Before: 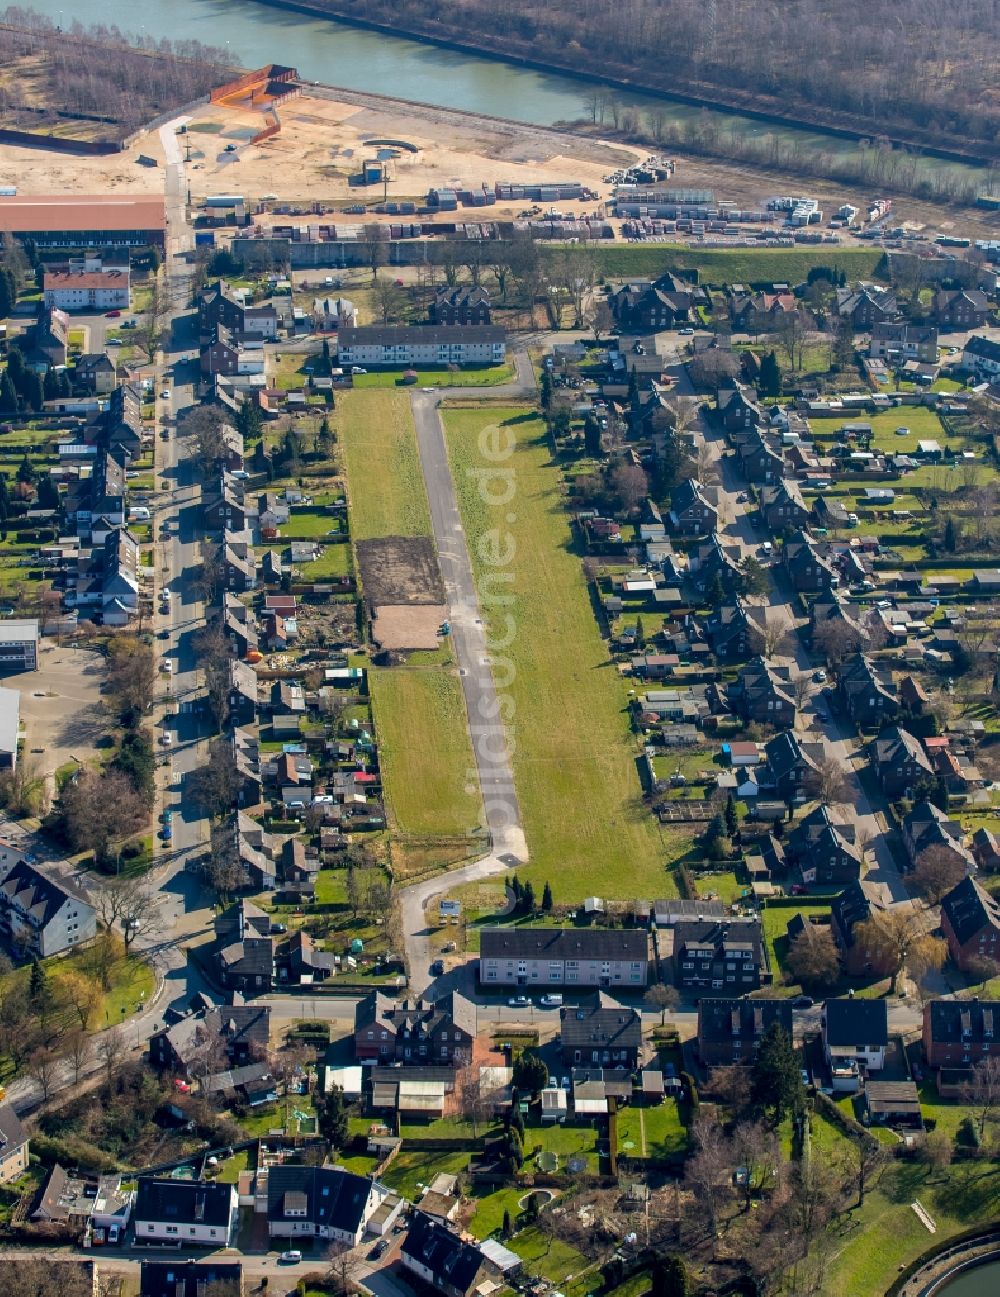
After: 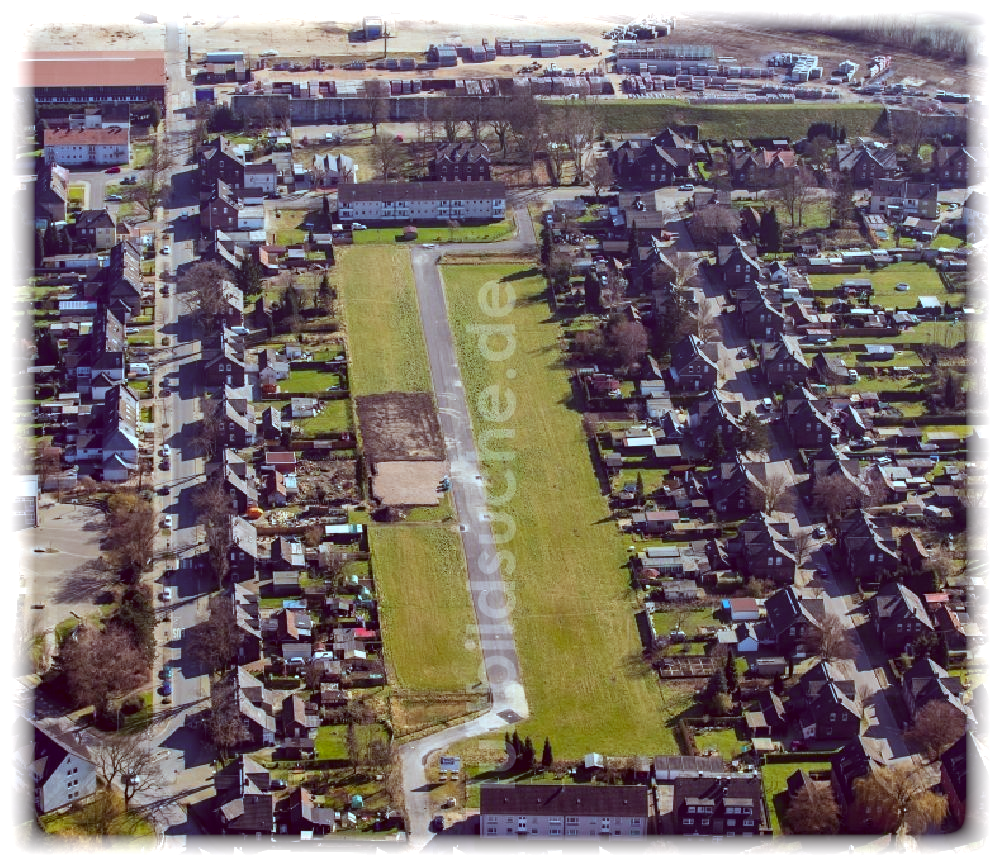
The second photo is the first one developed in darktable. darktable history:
vignetting: fall-off start 93%, fall-off radius 5%, brightness 1, saturation -0.49, automatic ratio true, width/height ratio 1.332, shape 0.04, unbound false
crop: top 11.166%, bottom 22.168%
color correction: highlights a* -7.23, highlights b* -0.161, shadows a* 20.08, shadows b* 11.73
contrast brightness saturation: contrast 0.14
white balance: red 0.926, green 1.003, blue 1.133
